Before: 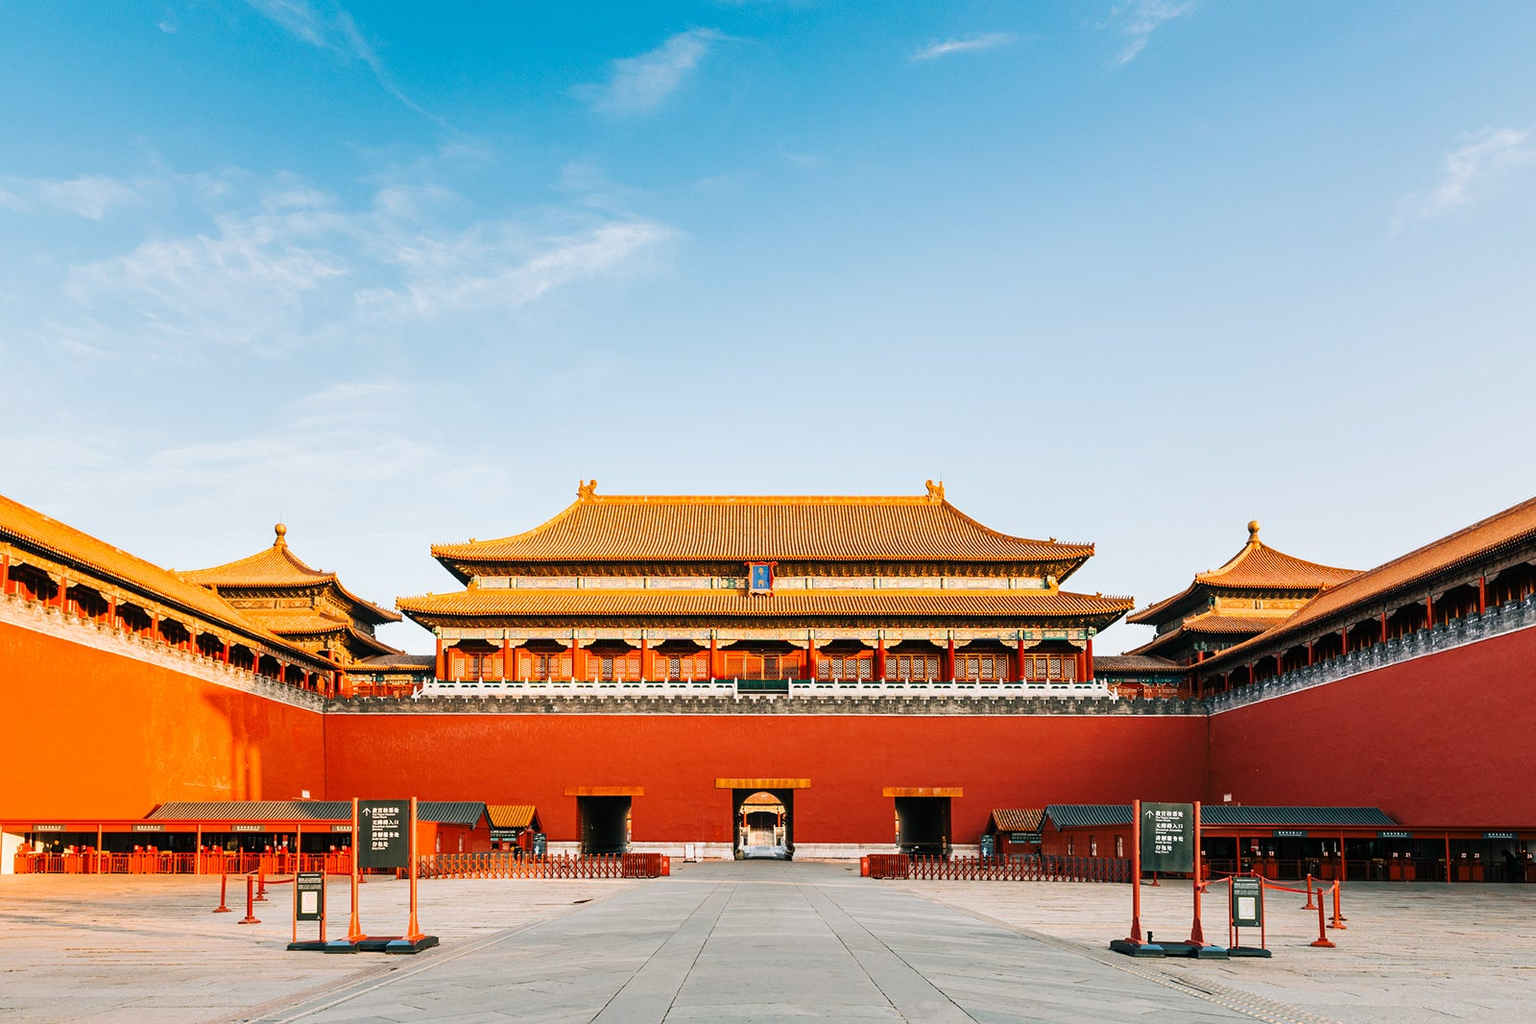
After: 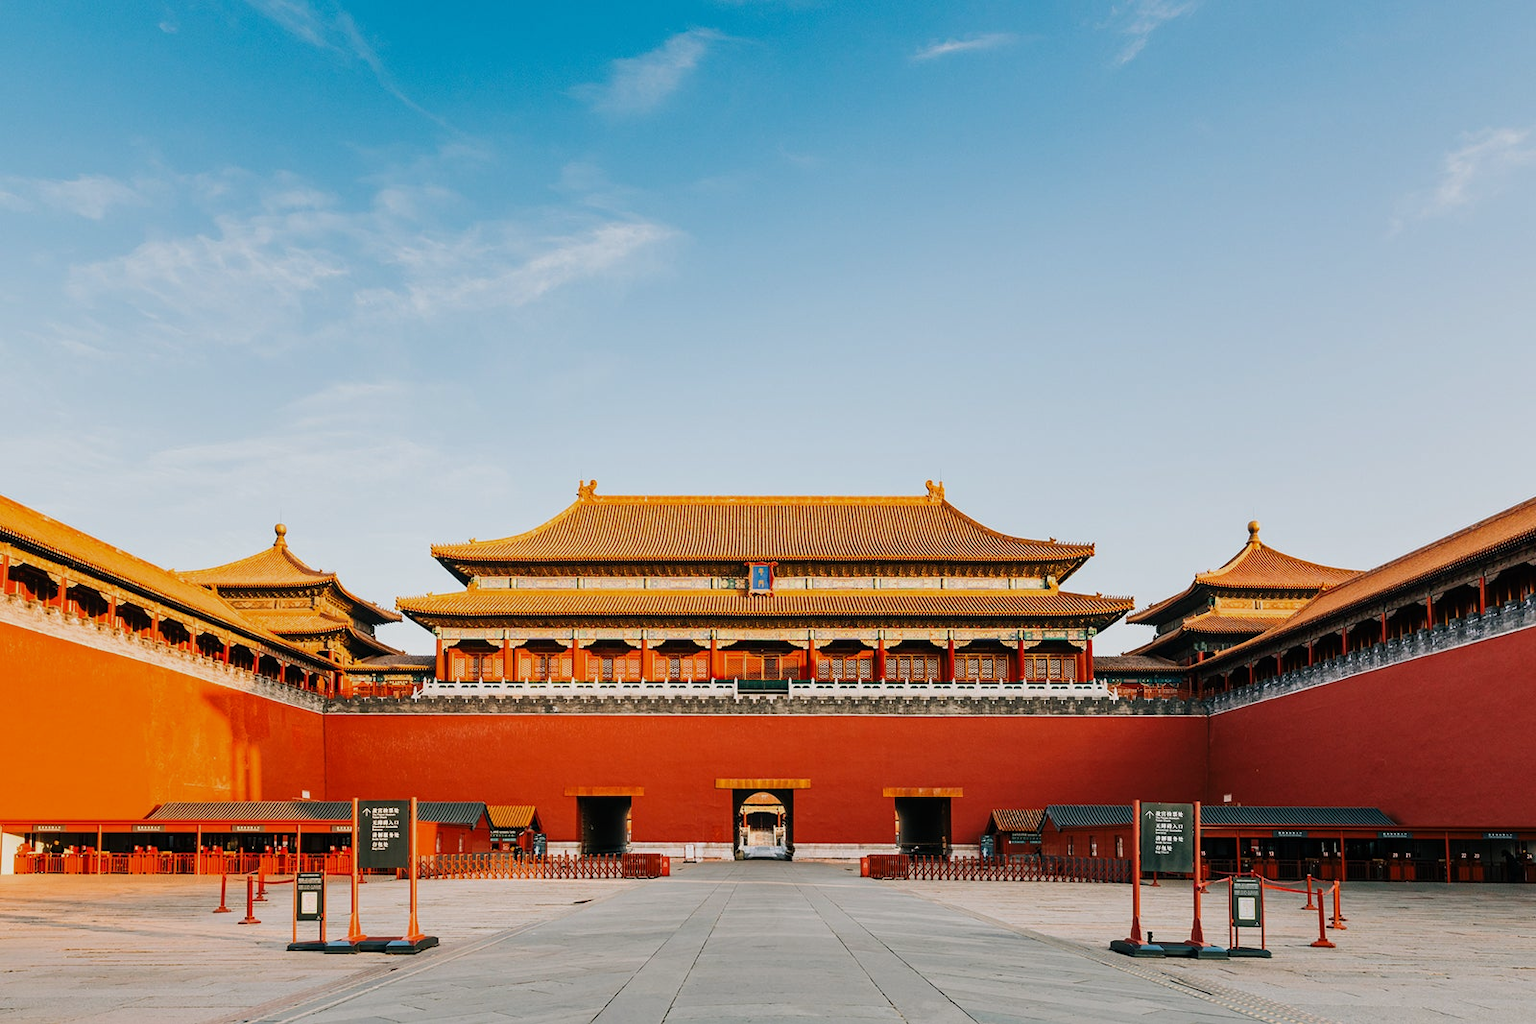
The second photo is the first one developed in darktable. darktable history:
exposure: exposure -0.349 EV, compensate exposure bias true, compensate highlight preservation false
